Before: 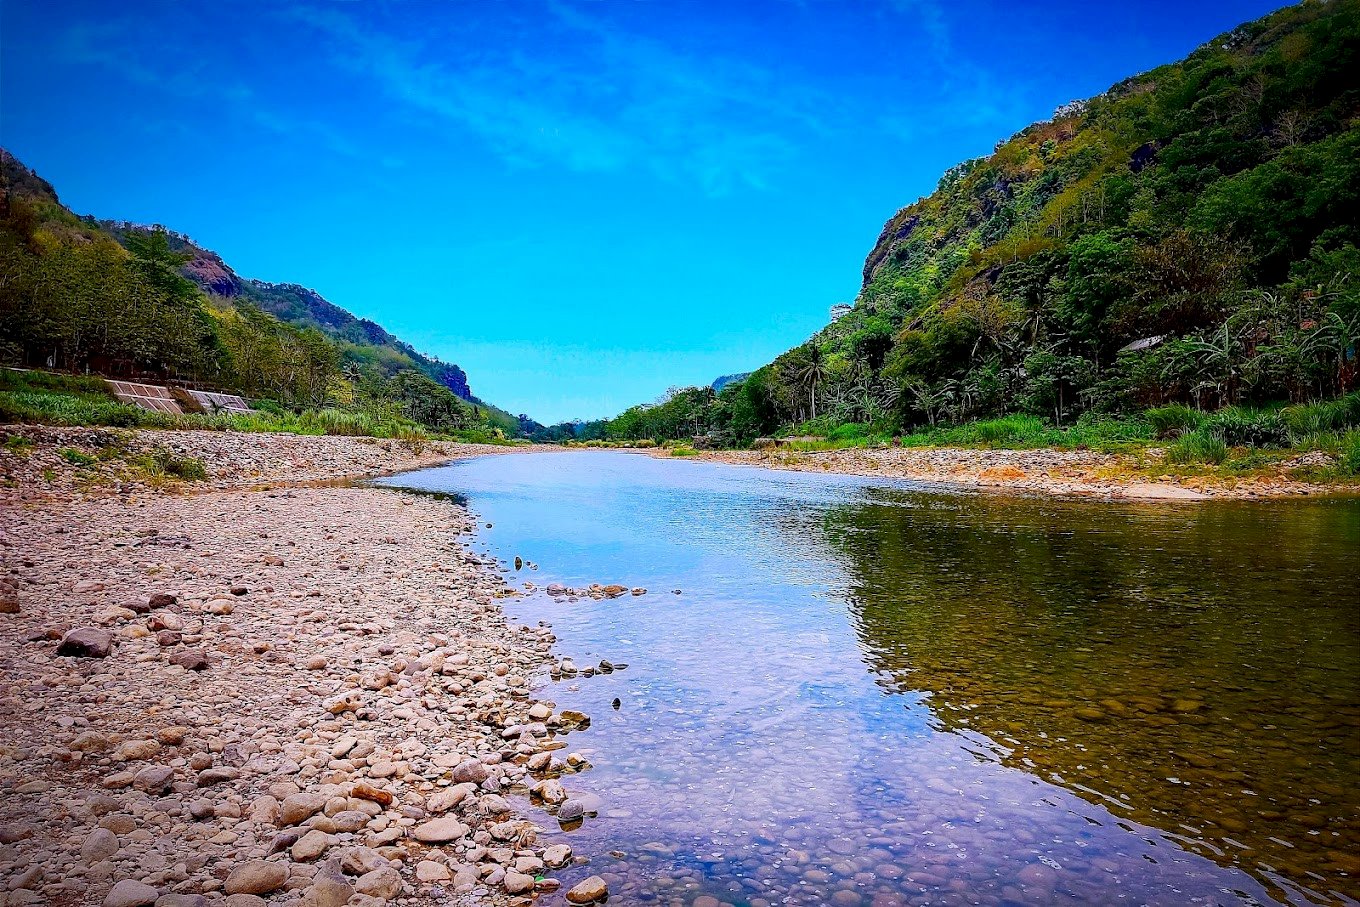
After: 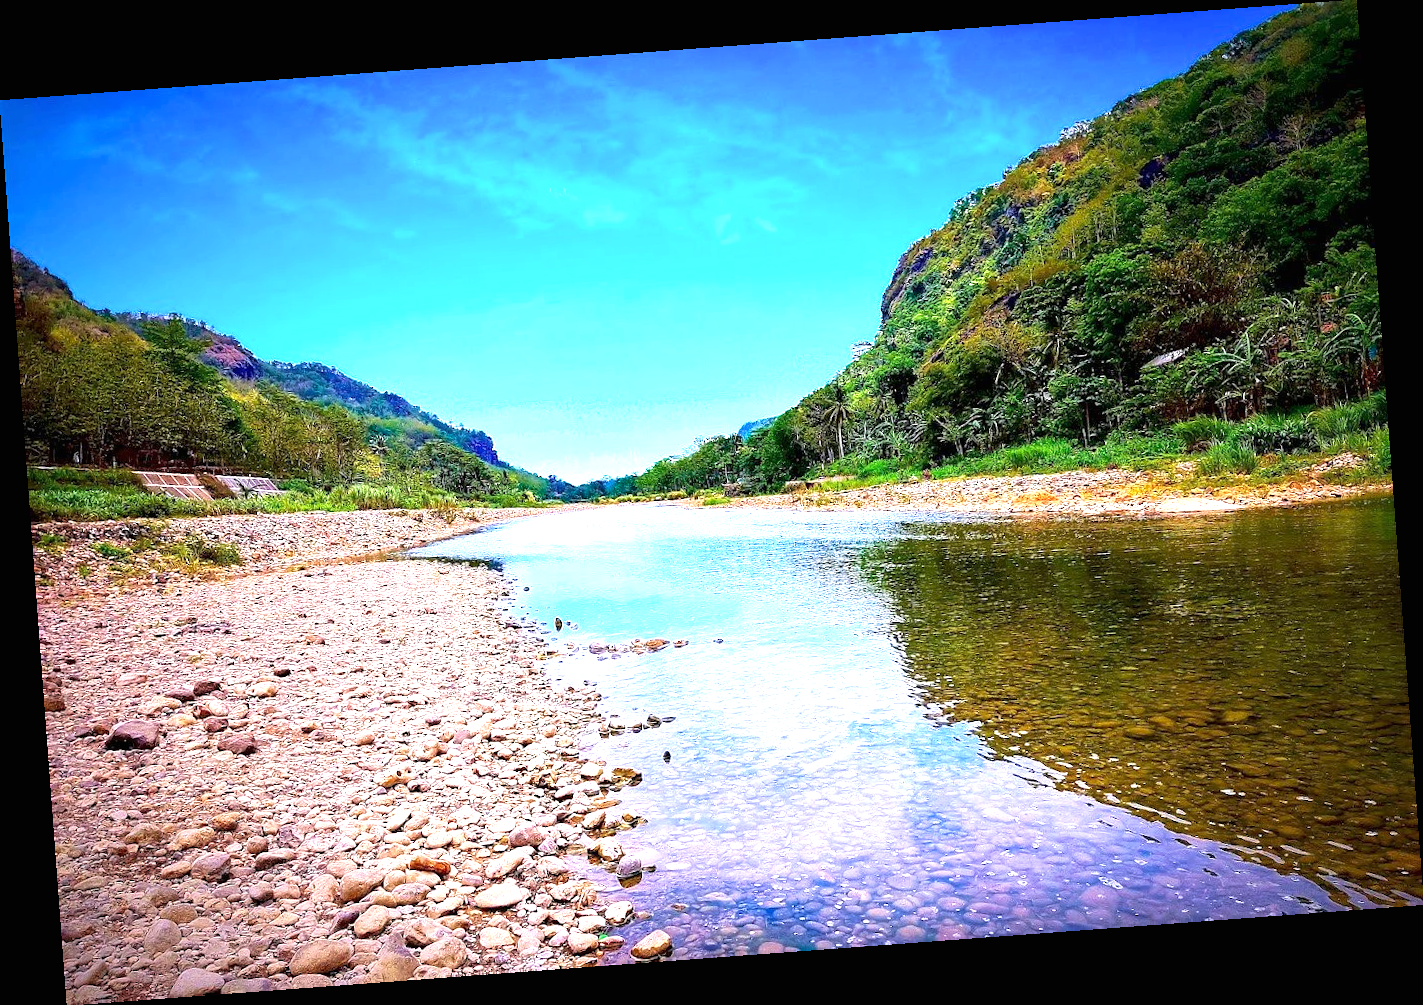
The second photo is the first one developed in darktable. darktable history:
velvia: strength 29%
rotate and perspective: rotation -4.25°, automatic cropping off
white balance: red 1, blue 1
exposure: black level correction 0, exposure 1.1 EV, compensate highlight preservation false
